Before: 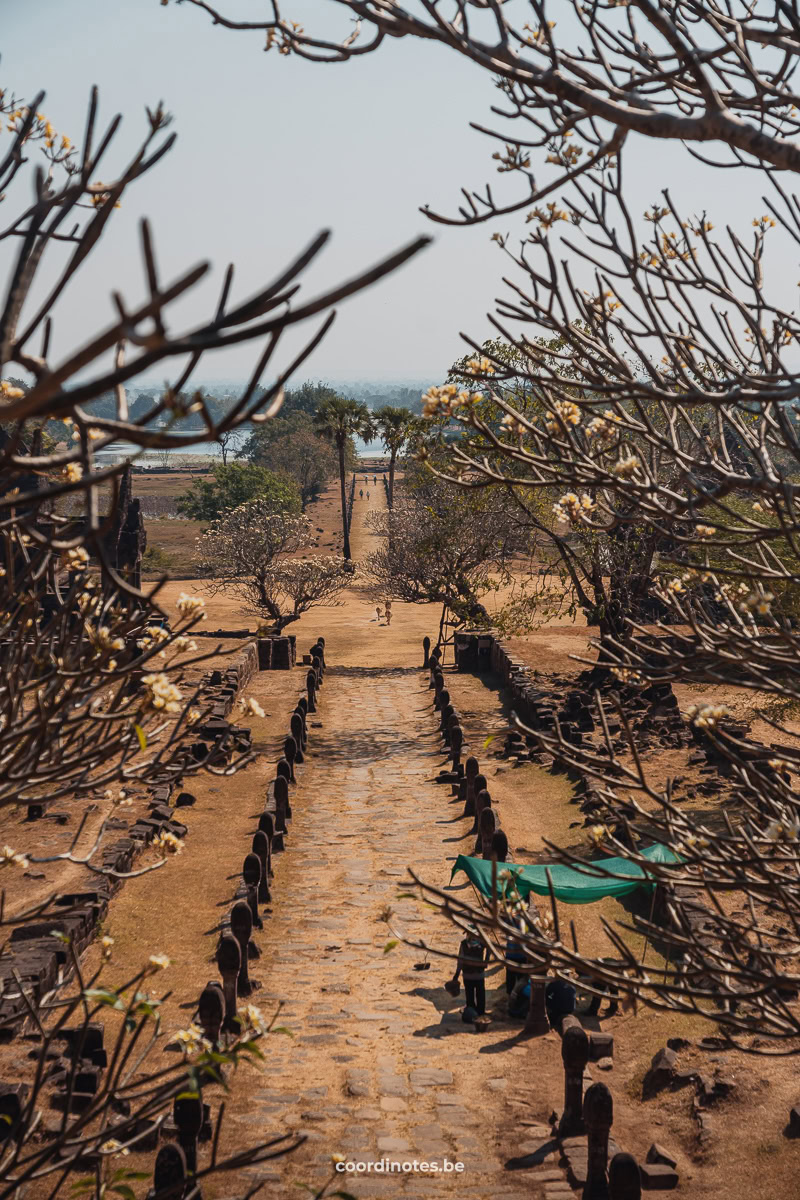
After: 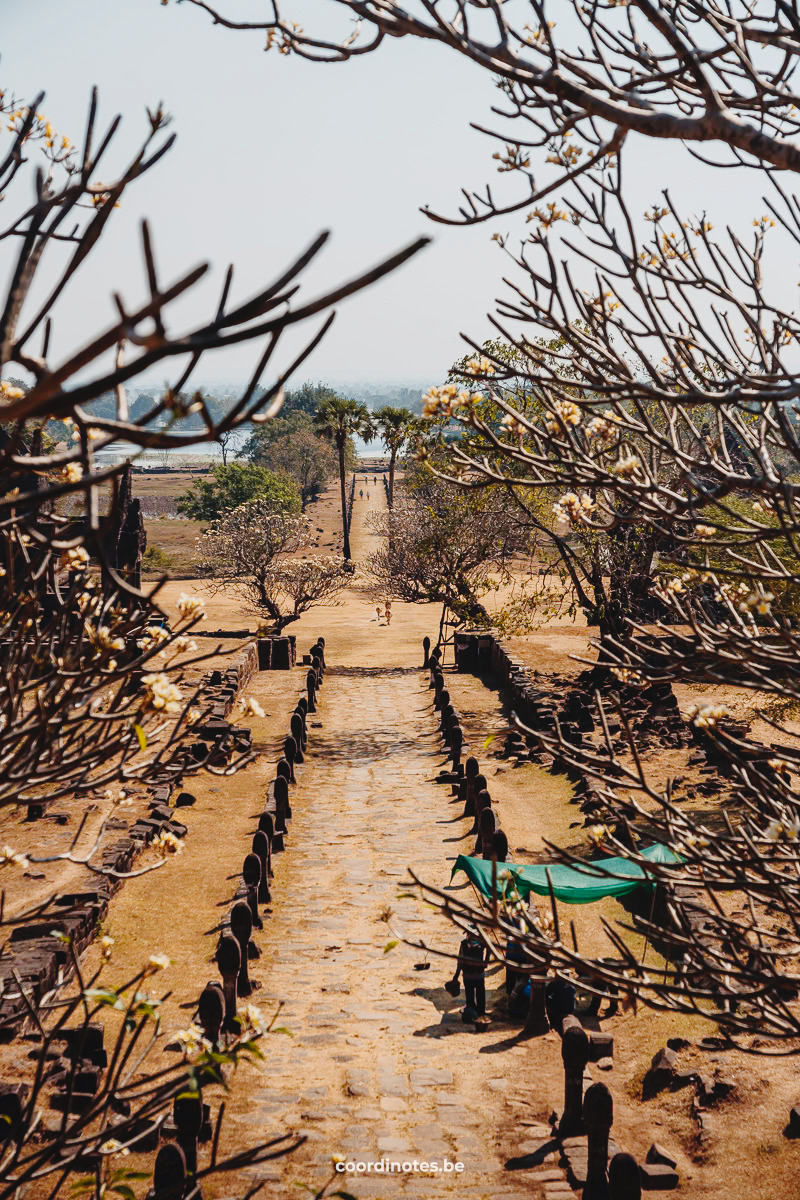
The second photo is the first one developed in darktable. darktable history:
tone curve: curves: ch0 [(0, 0) (0.003, 0.031) (0.011, 0.033) (0.025, 0.038) (0.044, 0.049) (0.069, 0.059) (0.1, 0.071) (0.136, 0.093) (0.177, 0.142) (0.224, 0.204) (0.277, 0.292) (0.335, 0.387) (0.399, 0.484) (0.468, 0.567) (0.543, 0.643) (0.623, 0.712) (0.709, 0.776) (0.801, 0.837) (0.898, 0.903) (1, 1)], preserve colors none
exposure: exposure 0.2 EV, compensate highlight preservation false
